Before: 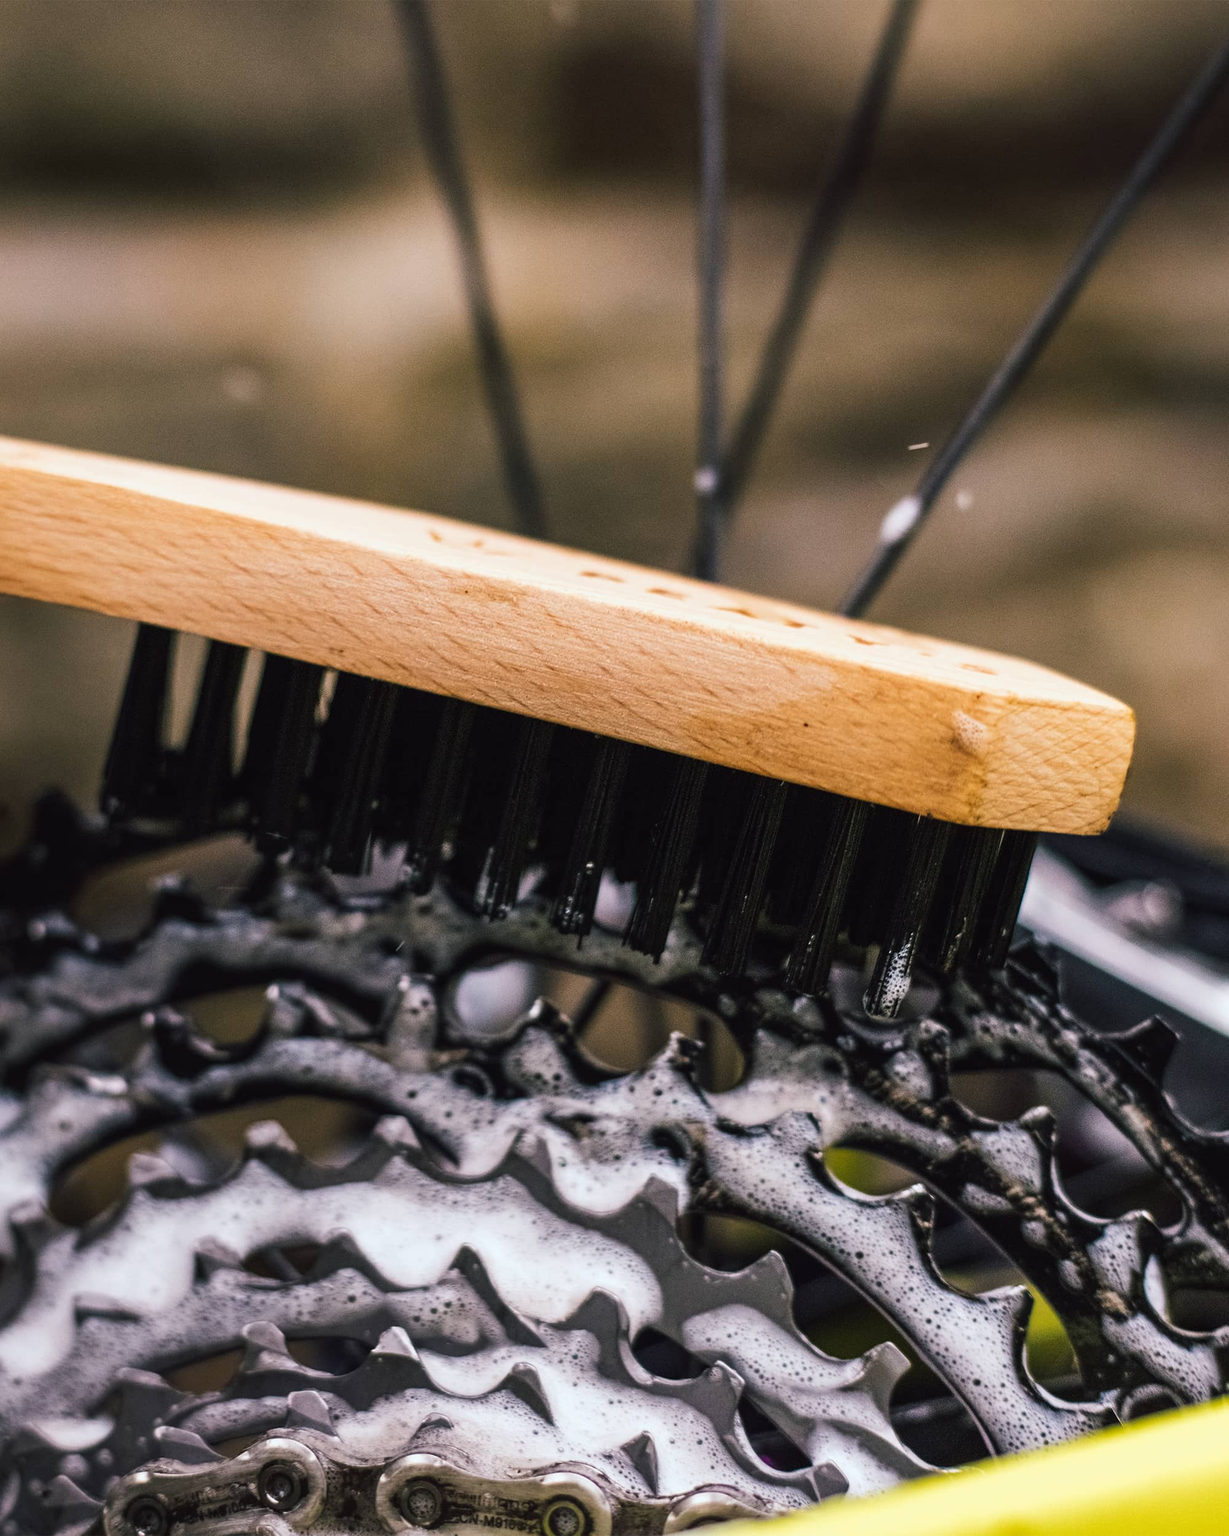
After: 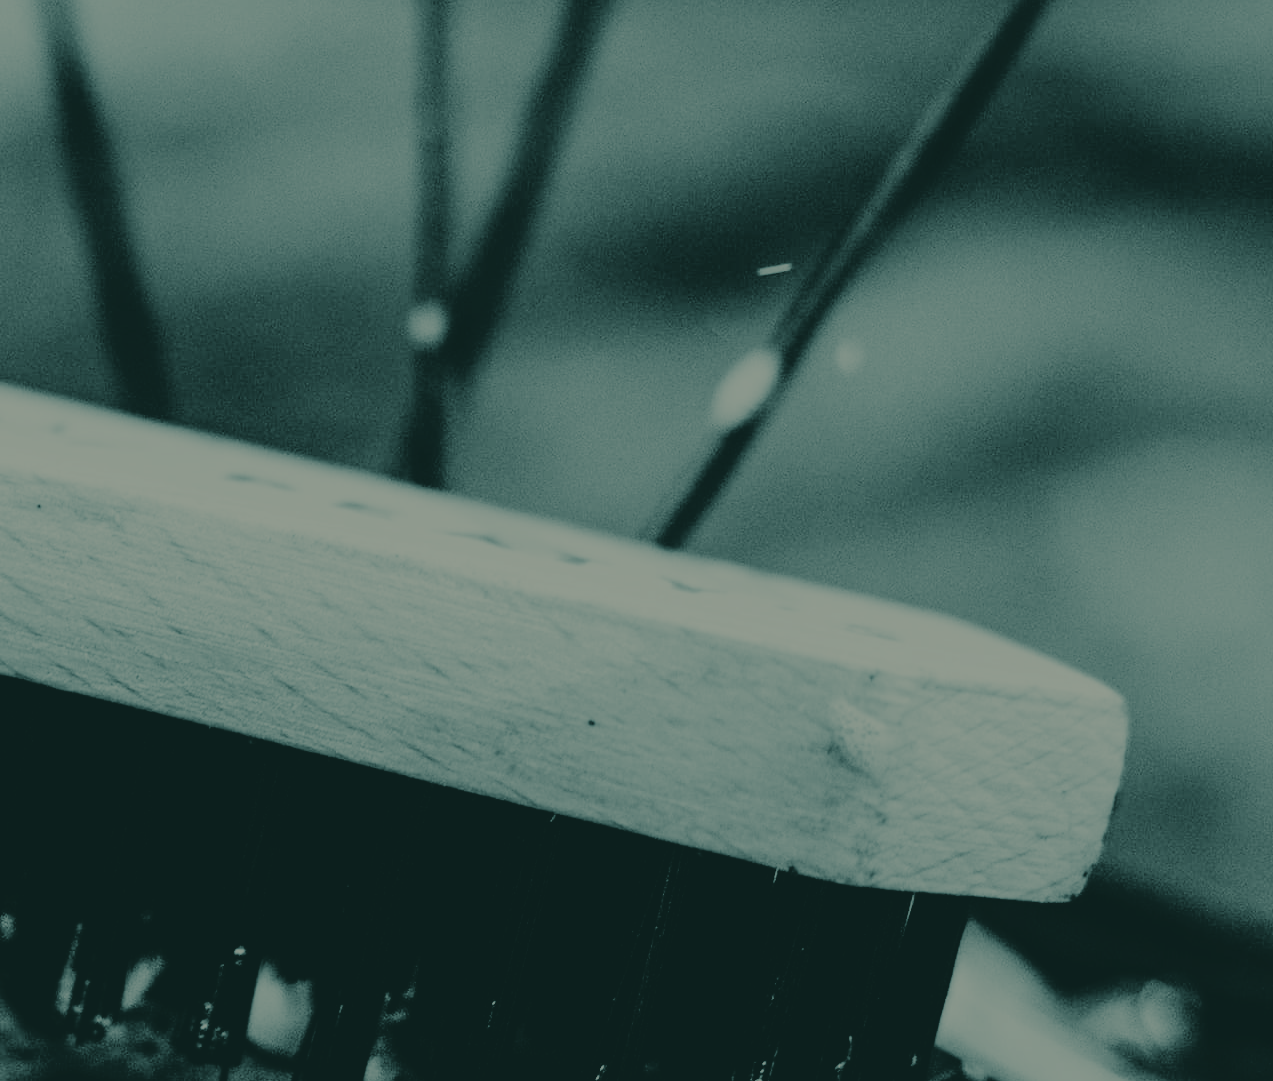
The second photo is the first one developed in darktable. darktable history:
exposure: black level correction 0.002, exposure 0.15 EV, compensate highlight preservation false
crop: left 36.005%, top 18.293%, right 0.31%, bottom 38.444%
split-toning: shadows › hue 186.43°, highlights › hue 49.29°, compress 30.29%
tone curve: curves: ch0 [(0, 0) (0.003, 0.002) (0.011, 0.006) (0.025, 0.012) (0.044, 0.021) (0.069, 0.027) (0.1, 0.035) (0.136, 0.06) (0.177, 0.108) (0.224, 0.173) (0.277, 0.26) (0.335, 0.353) (0.399, 0.453) (0.468, 0.555) (0.543, 0.641) (0.623, 0.724) (0.709, 0.792) (0.801, 0.857) (0.898, 0.918) (1, 1)], preserve colors none
contrast brightness saturation: saturation -0.05
filmic rgb: black relative exposure -6.15 EV, white relative exposure 6.96 EV, hardness 2.23, color science v6 (2022)
colorize: hue 41.44°, saturation 22%, source mix 60%, lightness 10.61%
